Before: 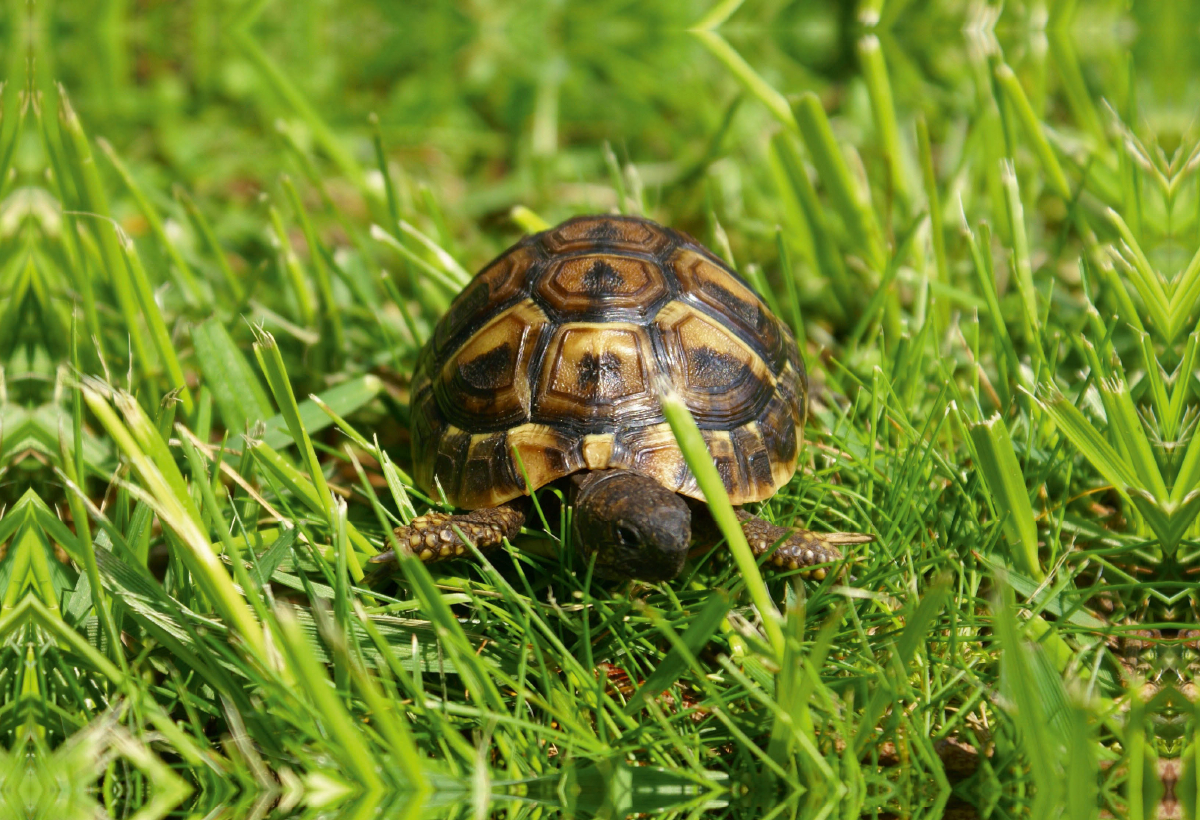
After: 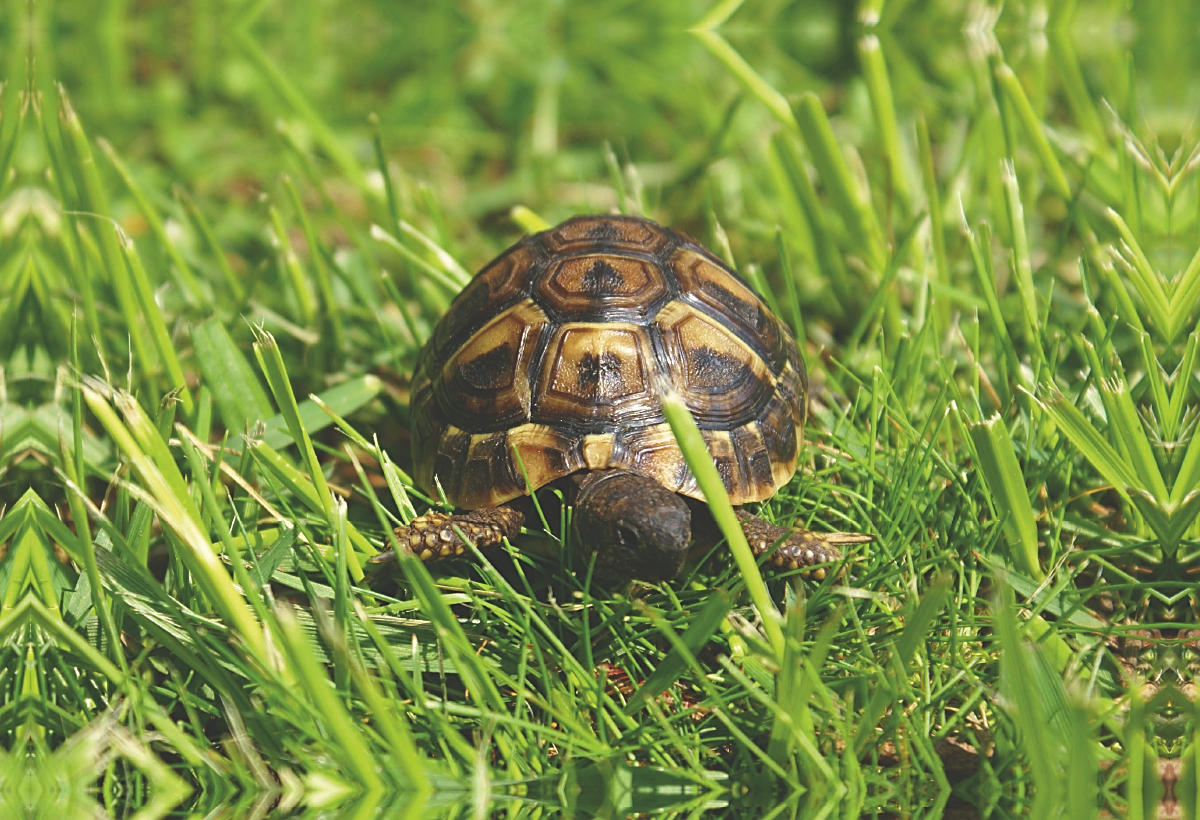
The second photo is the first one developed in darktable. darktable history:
exposure: black level correction -0.029, compensate highlight preservation false
sharpen: on, module defaults
